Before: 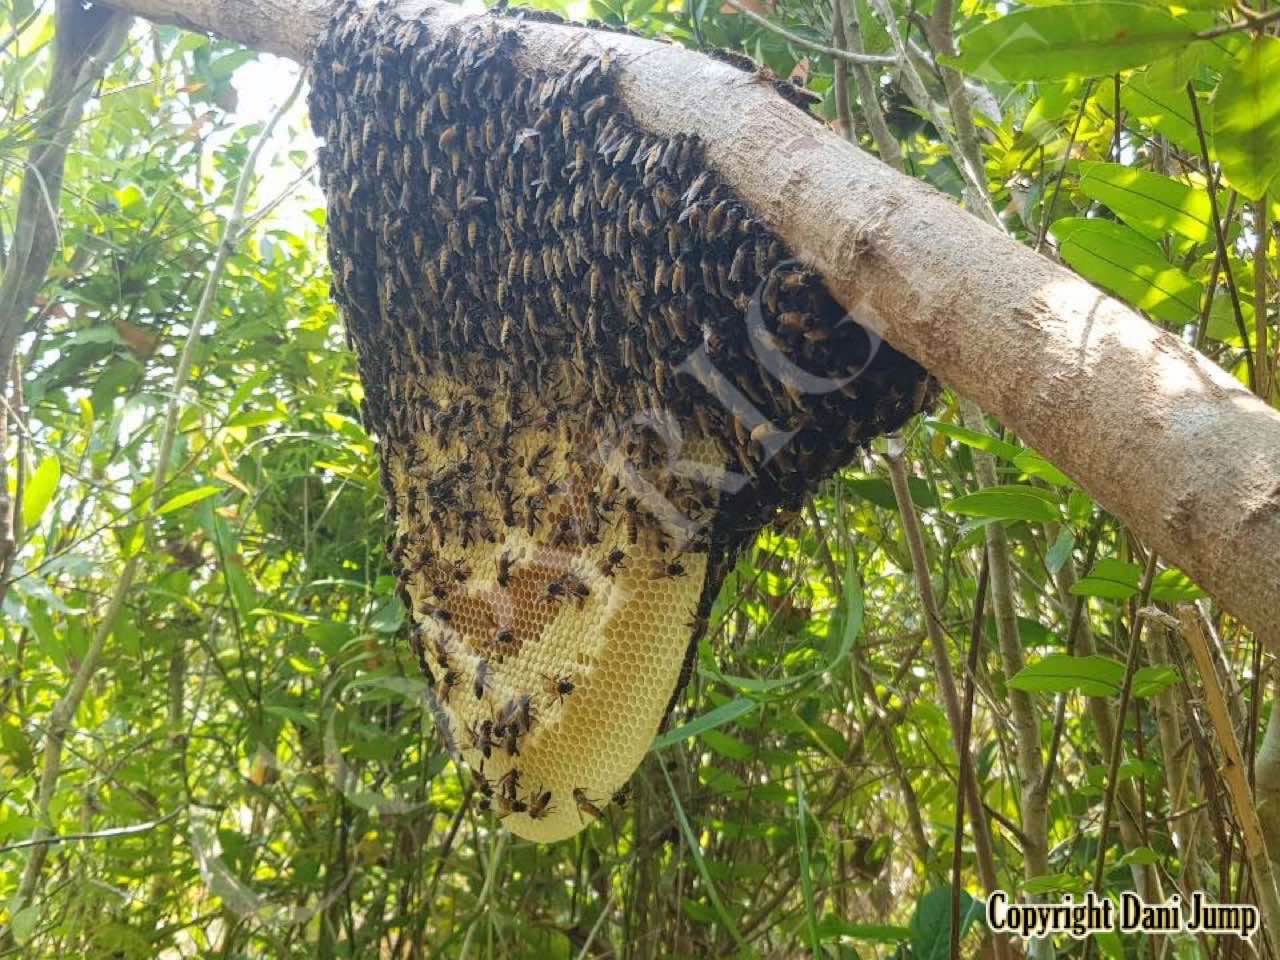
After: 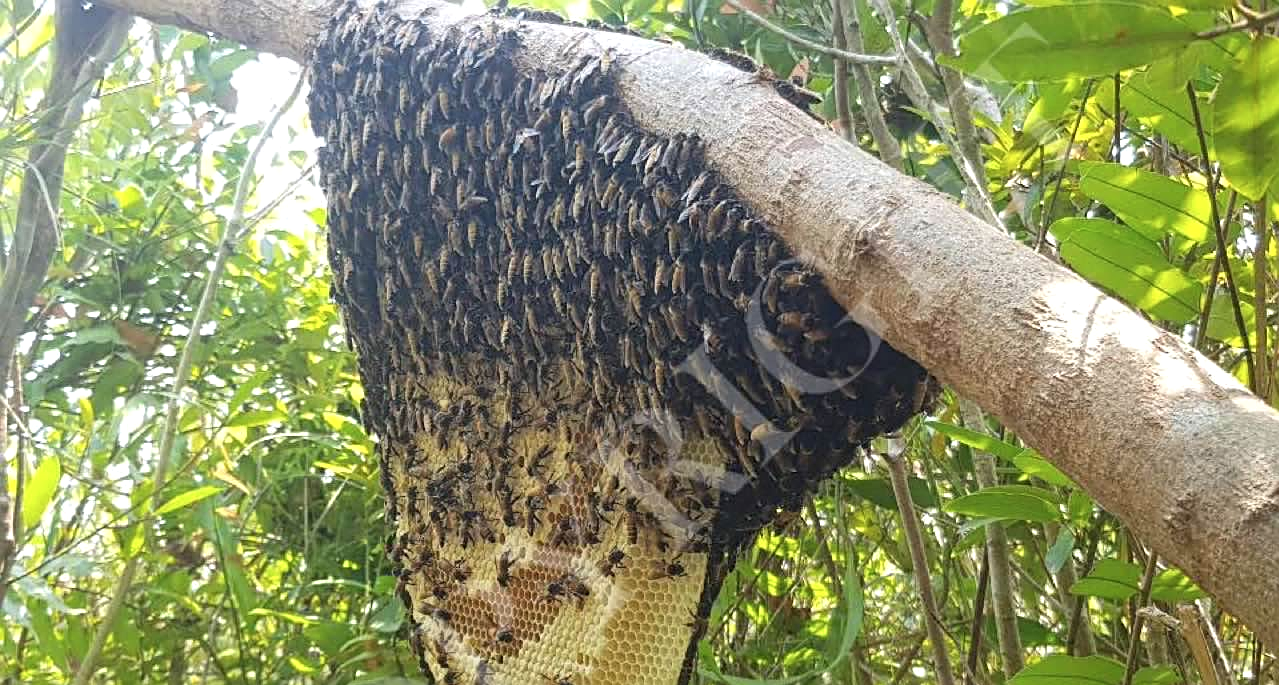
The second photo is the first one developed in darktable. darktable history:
exposure: exposure 0.17 EV, compensate highlight preservation false
contrast brightness saturation: saturation -0.082
crop: right 0%, bottom 28.635%
sharpen: on, module defaults
